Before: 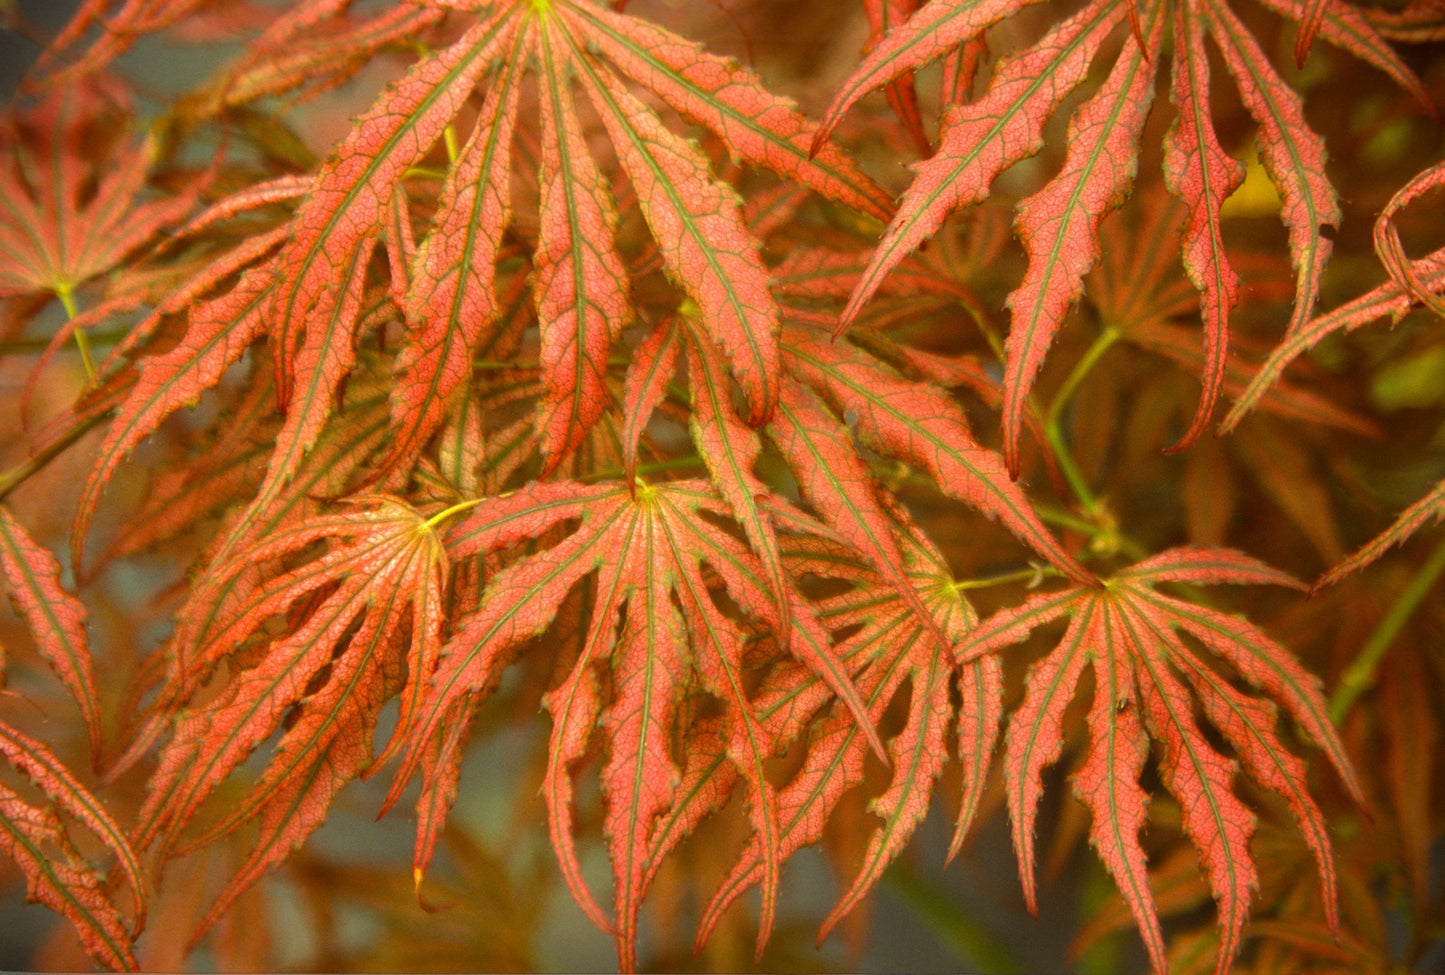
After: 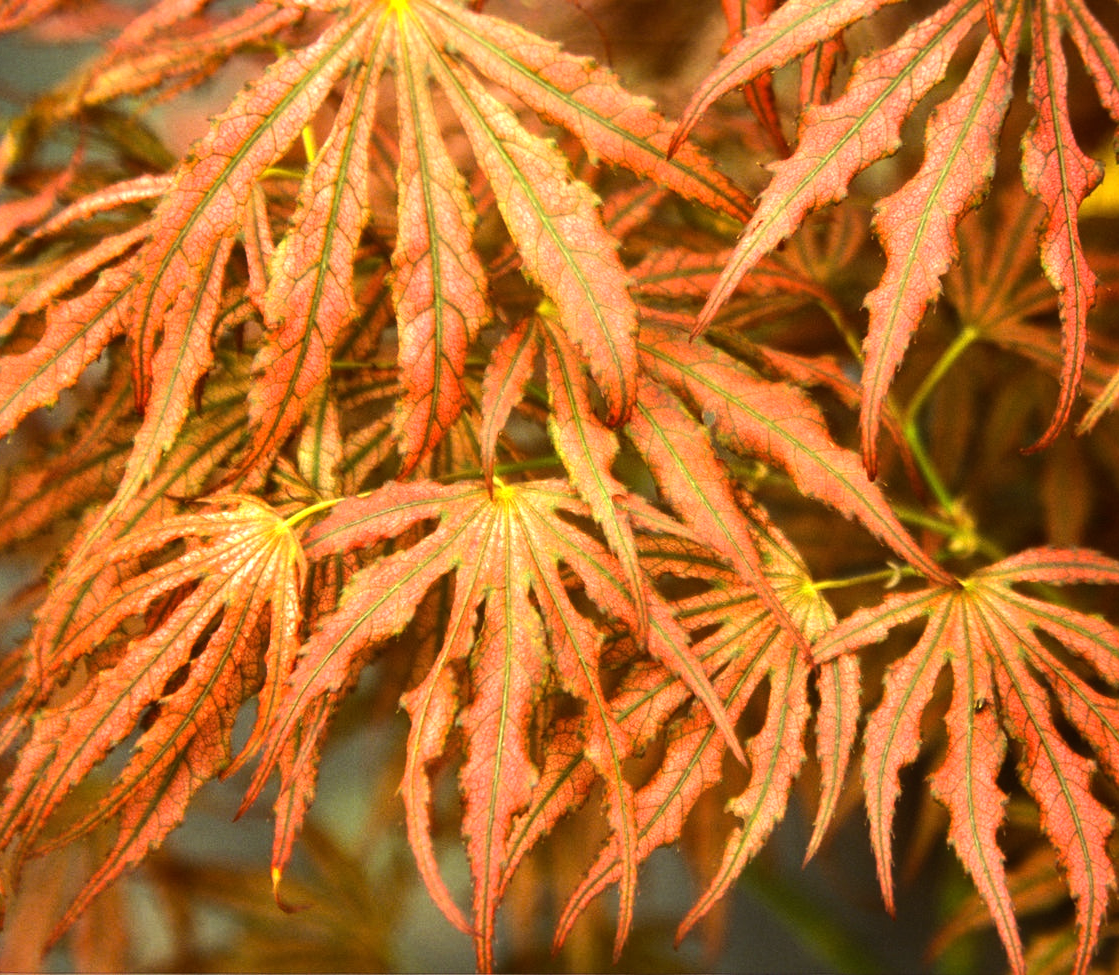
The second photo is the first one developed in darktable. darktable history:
tone equalizer: -8 EV -1.08 EV, -7 EV -1.01 EV, -6 EV -0.867 EV, -5 EV -0.578 EV, -3 EV 0.578 EV, -2 EV 0.867 EV, -1 EV 1.01 EV, +0 EV 1.08 EV, edges refinement/feathering 500, mask exposure compensation -1.57 EV, preserve details no
crop: left 9.88%, right 12.664%
